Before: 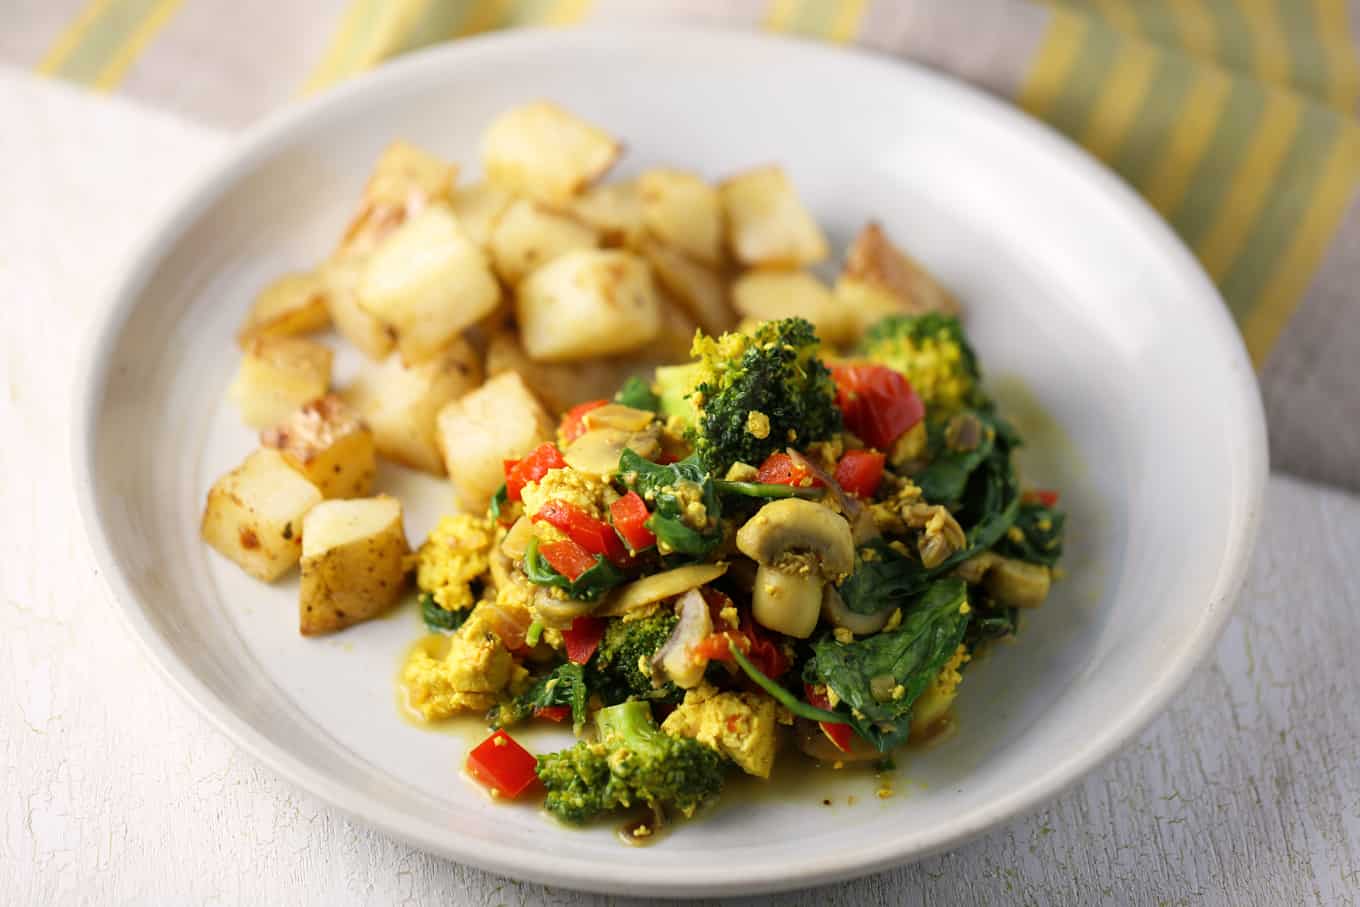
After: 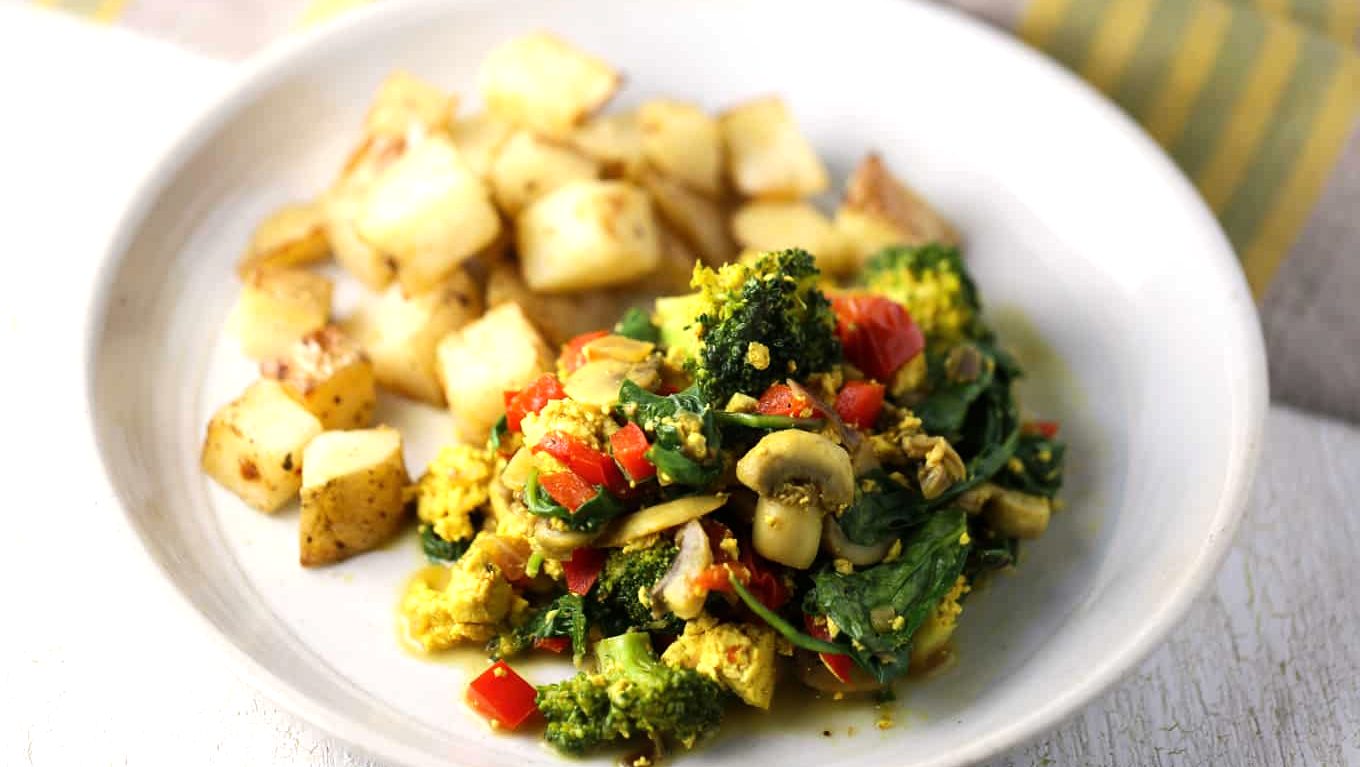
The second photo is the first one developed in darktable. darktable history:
tone equalizer: -8 EV -0.385 EV, -7 EV -0.397 EV, -6 EV -0.351 EV, -5 EV -0.204 EV, -3 EV 0.204 EV, -2 EV 0.345 EV, -1 EV 0.388 EV, +0 EV 0.416 EV, edges refinement/feathering 500, mask exposure compensation -1.57 EV, preserve details no
crop: top 7.61%, bottom 7.801%
